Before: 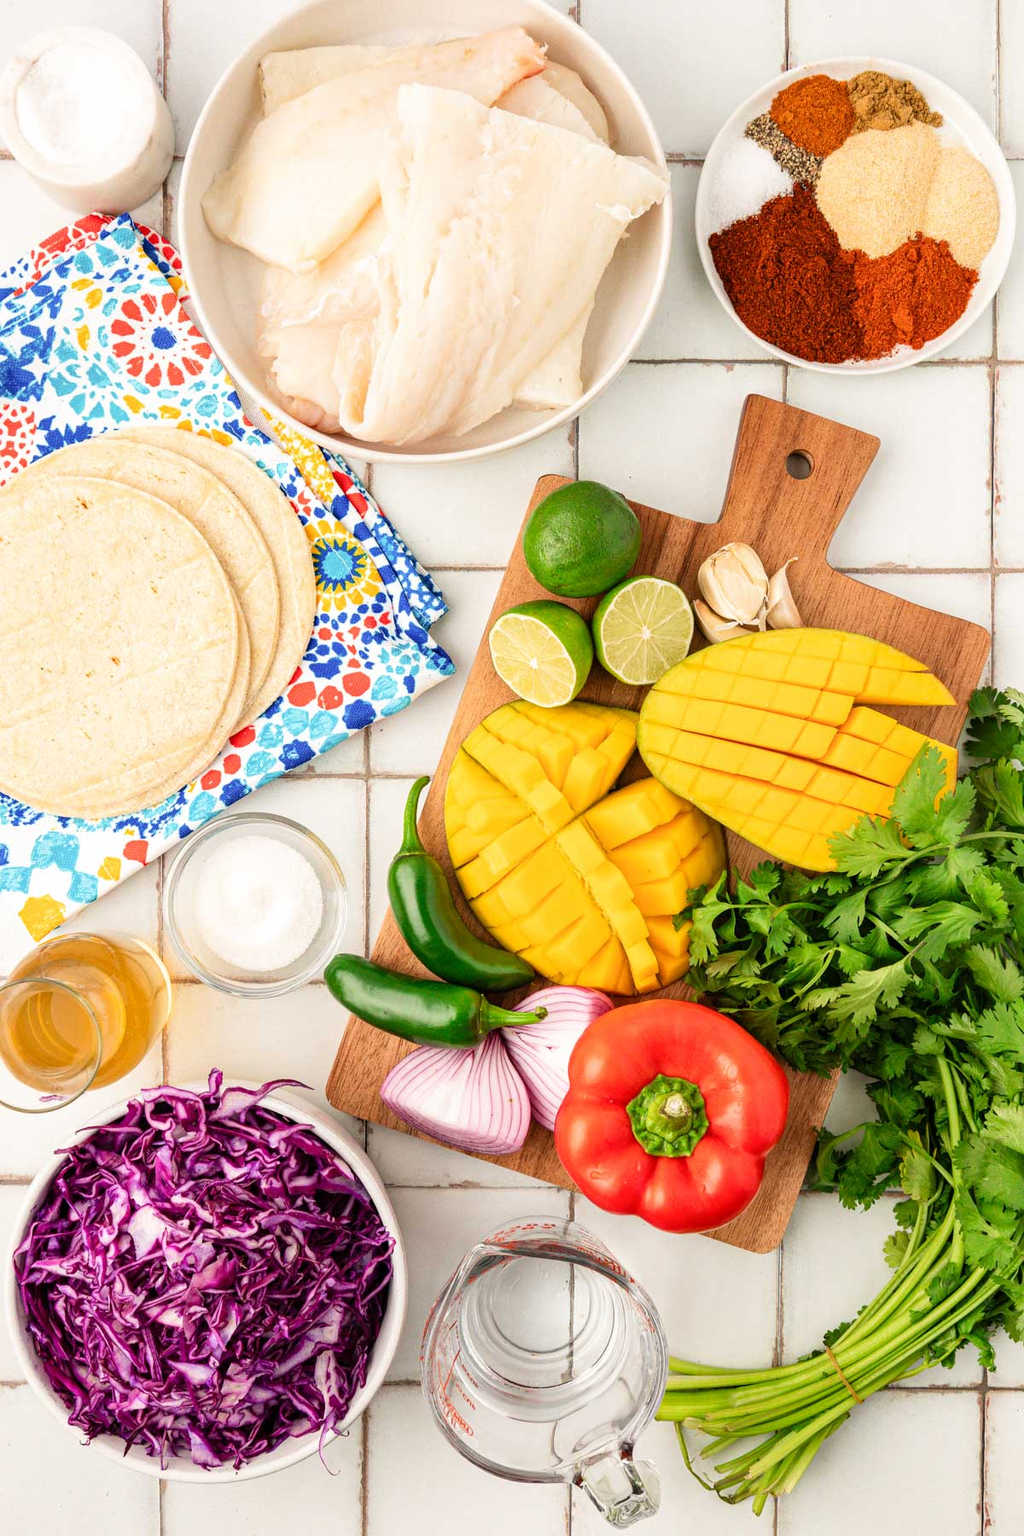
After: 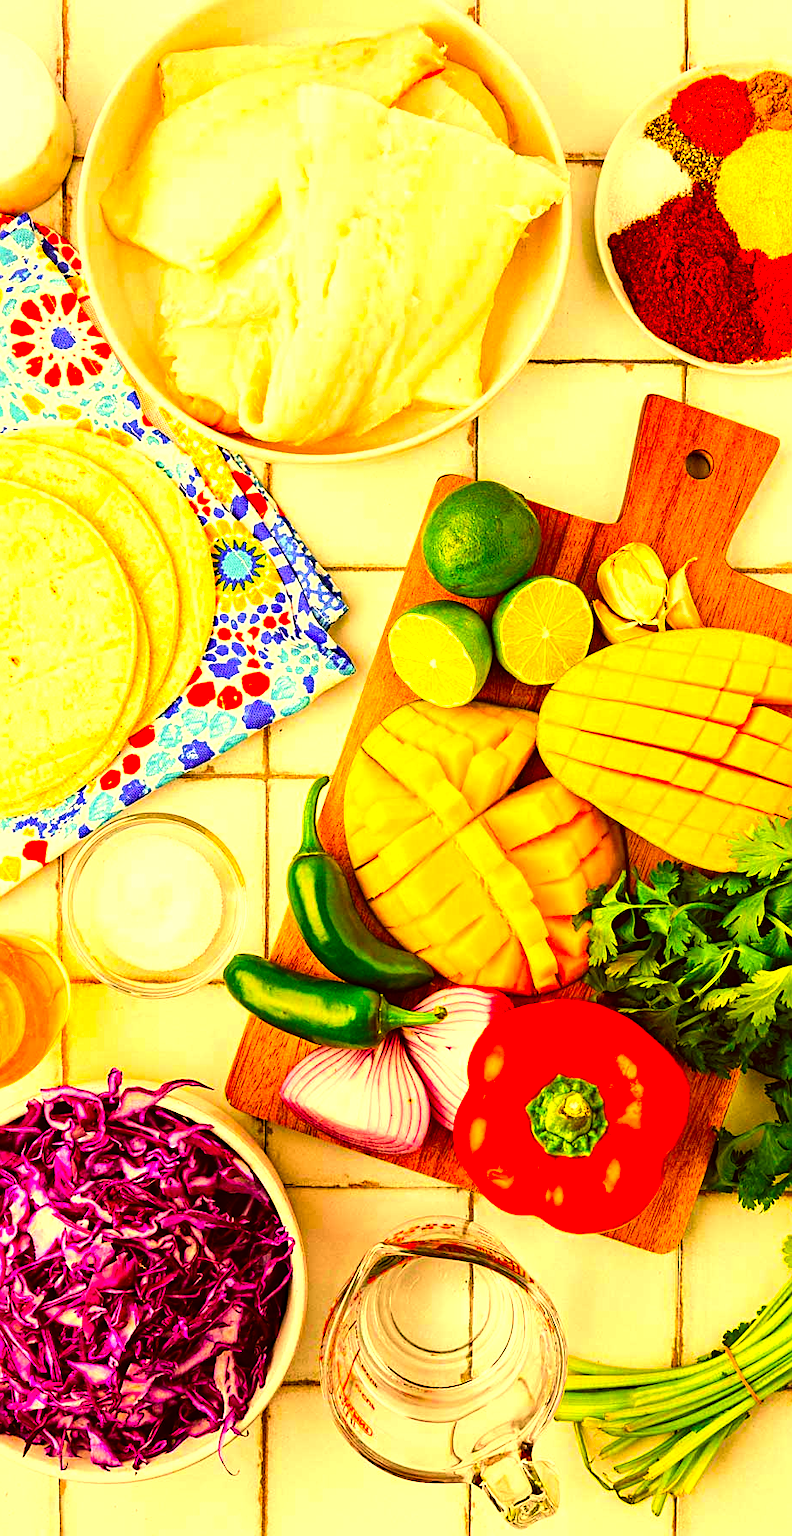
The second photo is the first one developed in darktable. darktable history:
crop: left 9.902%, right 12.67%
haze removal: strength 0.301, distance 0.252, adaptive false
tone equalizer: -8 EV -0.789 EV, -7 EV -0.695 EV, -6 EV -0.593 EV, -5 EV -0.4 EV, -3 EV 0.404 EV, -2 EV 0.6 EV, -1 EV 0.685 EV, +0 EV 0.748 EV, edges refinement/feathering 500, mask exposure compensation -1.57 EV, preserve details no
color correction: highlights a* 11.08, highlights b* 30.65, shadows a* 2.84, shadows b* 17.62, saturation 1.75
sharpen: on, module defaults
